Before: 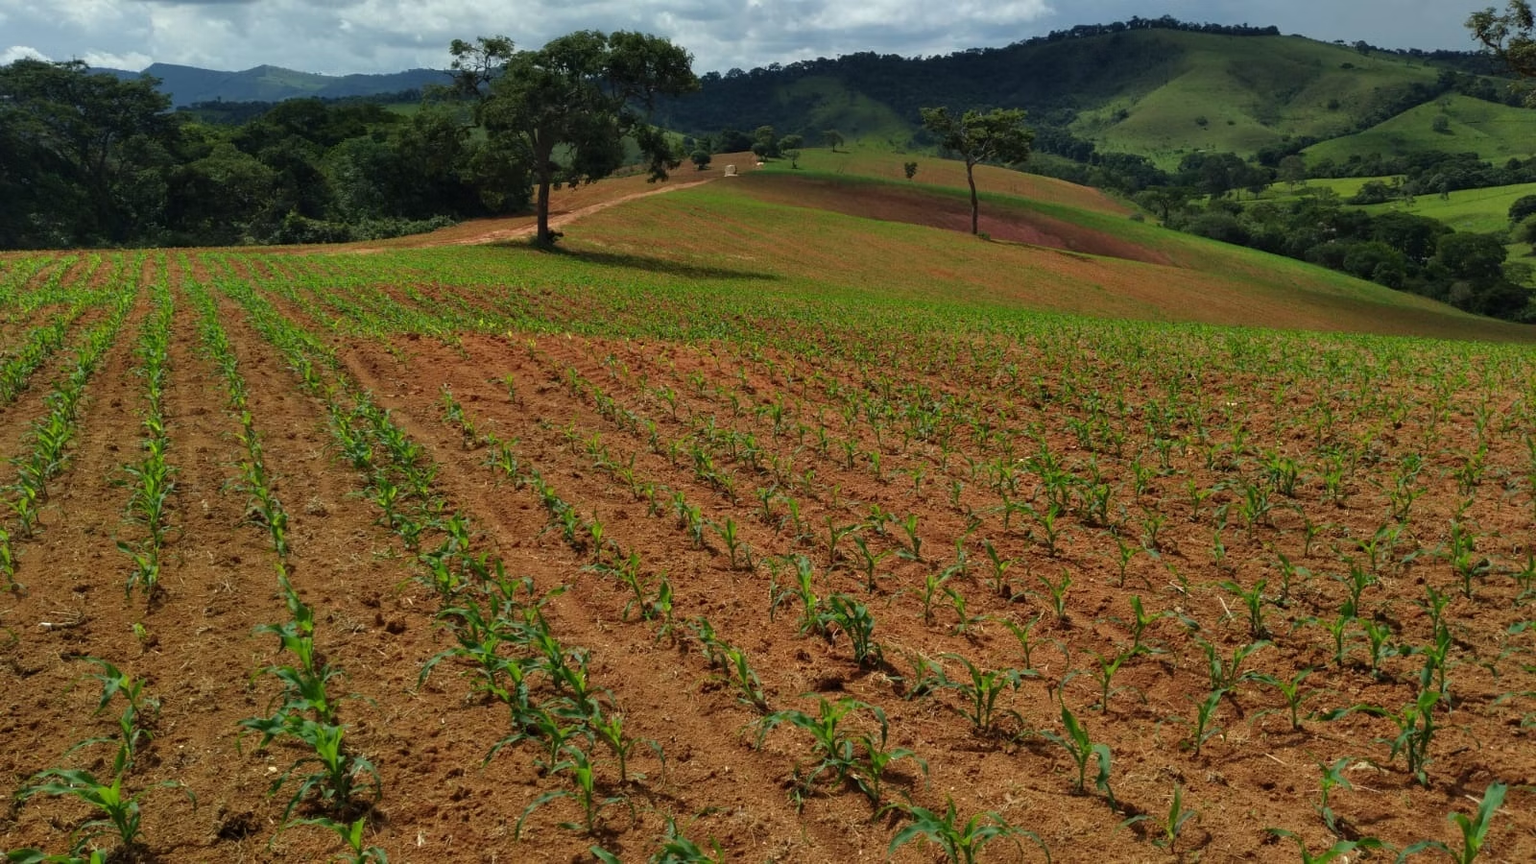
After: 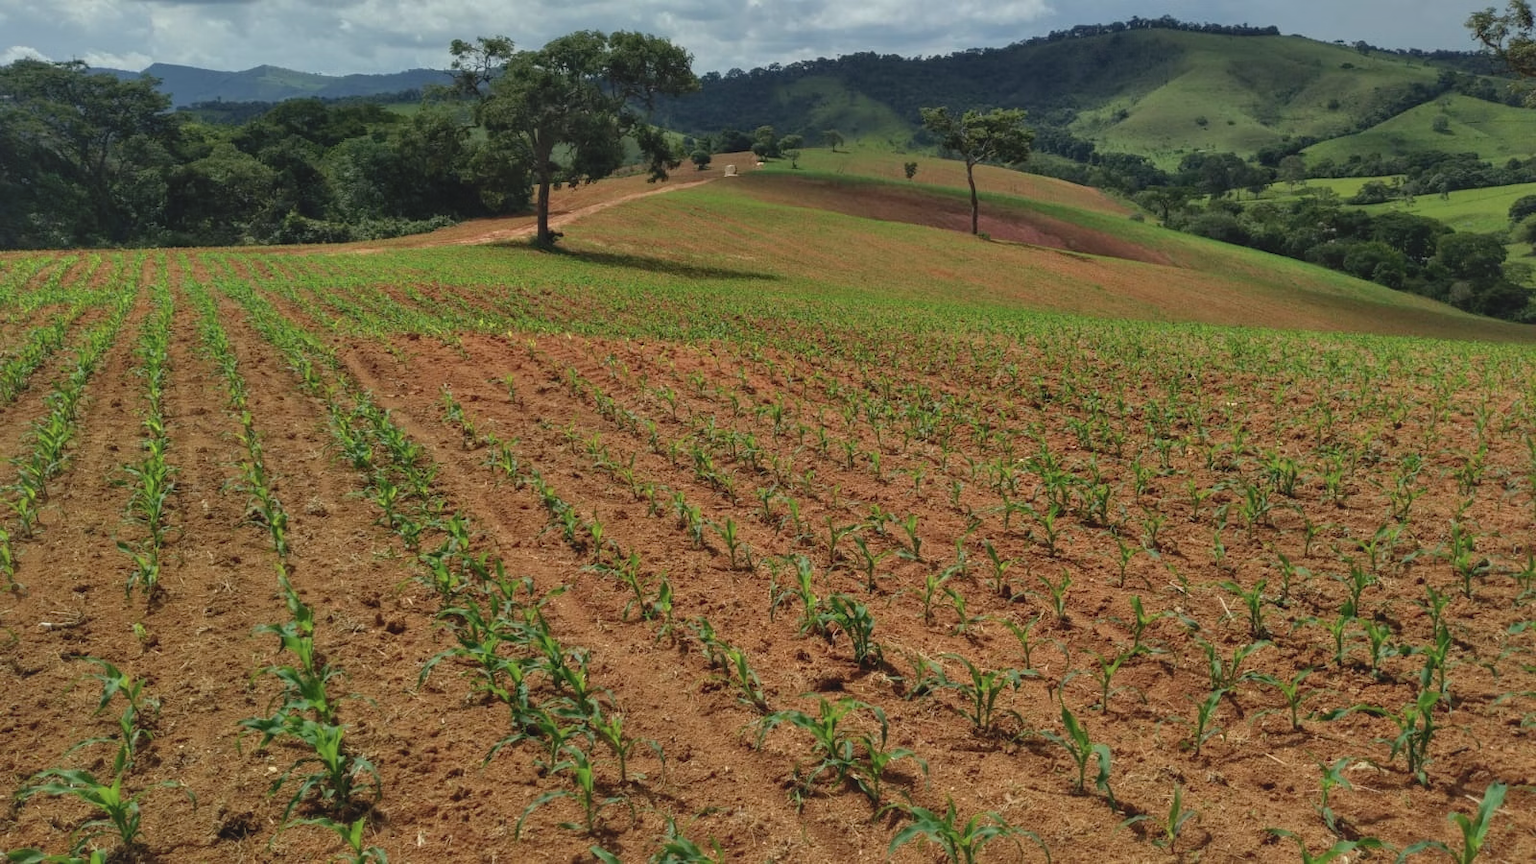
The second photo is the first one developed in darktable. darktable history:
contrast brightness saturation: contrast -0.153, brightness 0.041, saturation -0.129
local contrast: detail 130%
shadows and highlights: on, module defaults
exposure: black level correction 0.002, compensate highlight preservation false
